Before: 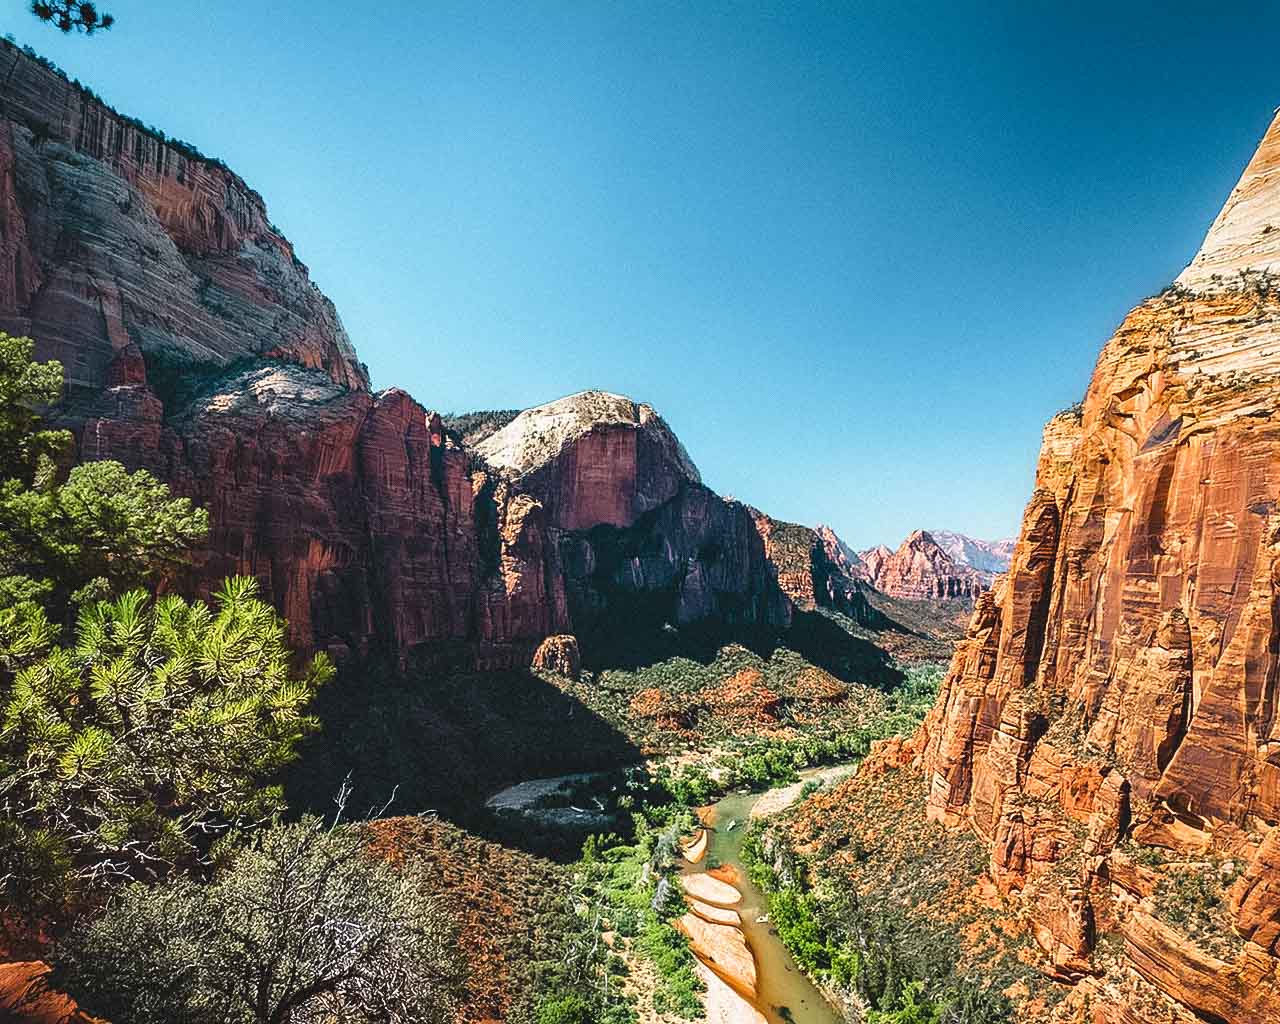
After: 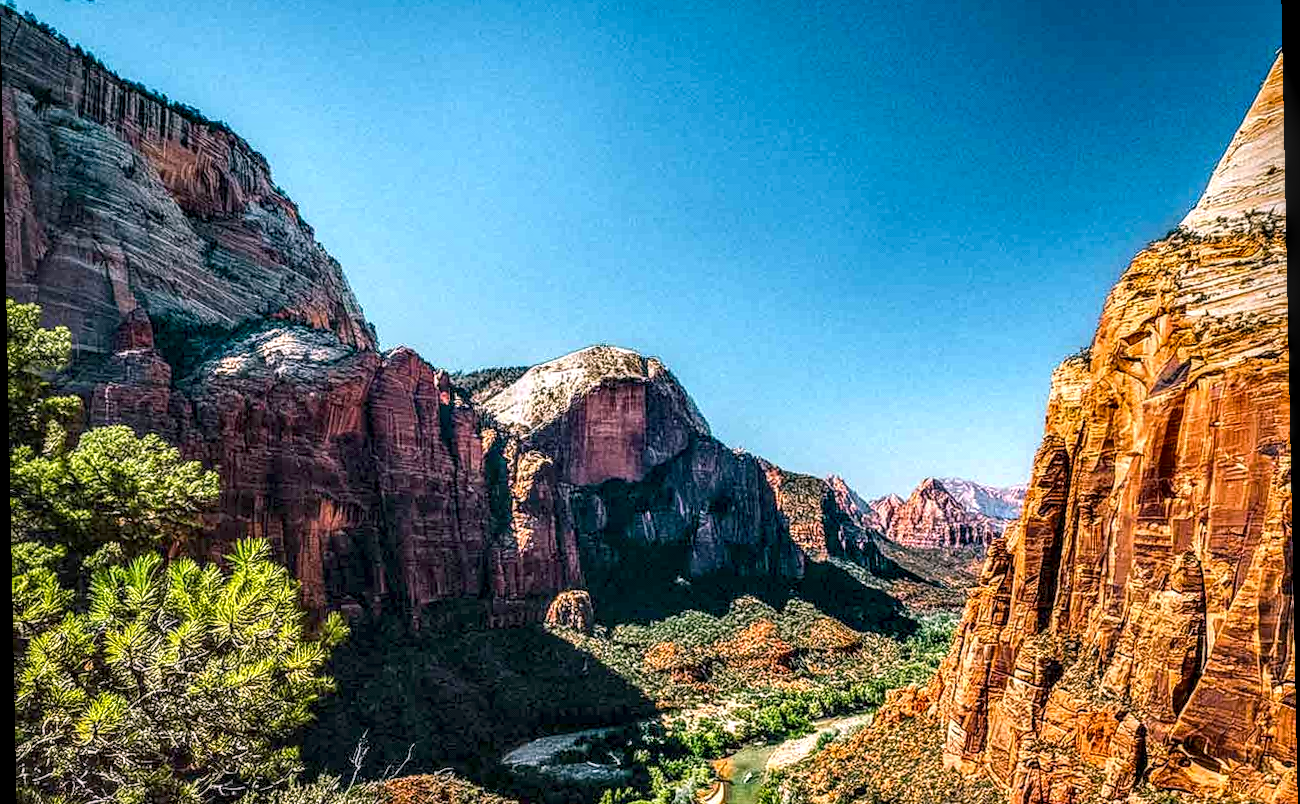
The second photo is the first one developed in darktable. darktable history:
local contrast: highlights 0%, shadows 0%, detail 182%
crop: top 5.667%, bottom 17.637%
color balance rgb: shadows lift › chroma 2%, shadows lift › hue 217.2°, power › chroma 0.25%, power › hue 60°, highlights gain › chroma 1.5%, highlights gain › hue 309.6°, global offset › luminance -0.5%, perceptual saturation grading › global saturation 15%, global vibrance 20%
rotate and perspective: rotation -1.17°, automatic cropping off
